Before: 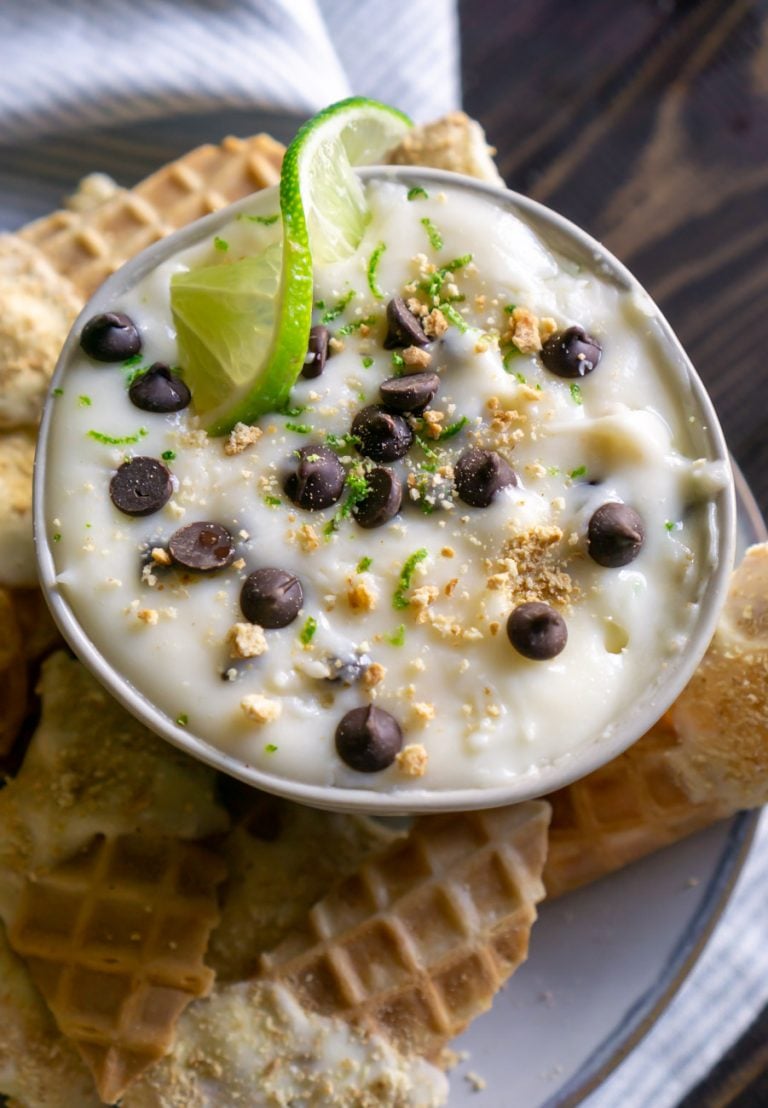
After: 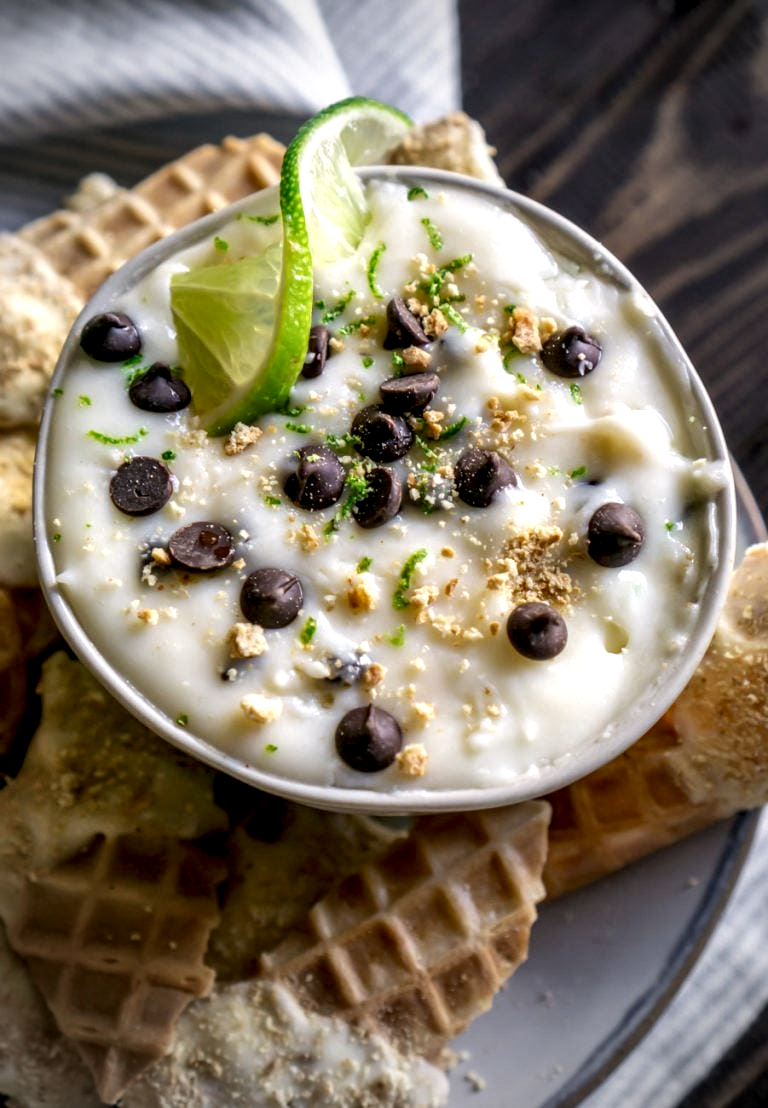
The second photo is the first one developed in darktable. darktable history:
local contrast: highlights 60%, shadows 60%, detail 160%
vignetting: fall-off start 67.16%, width/height ratio 1.008
